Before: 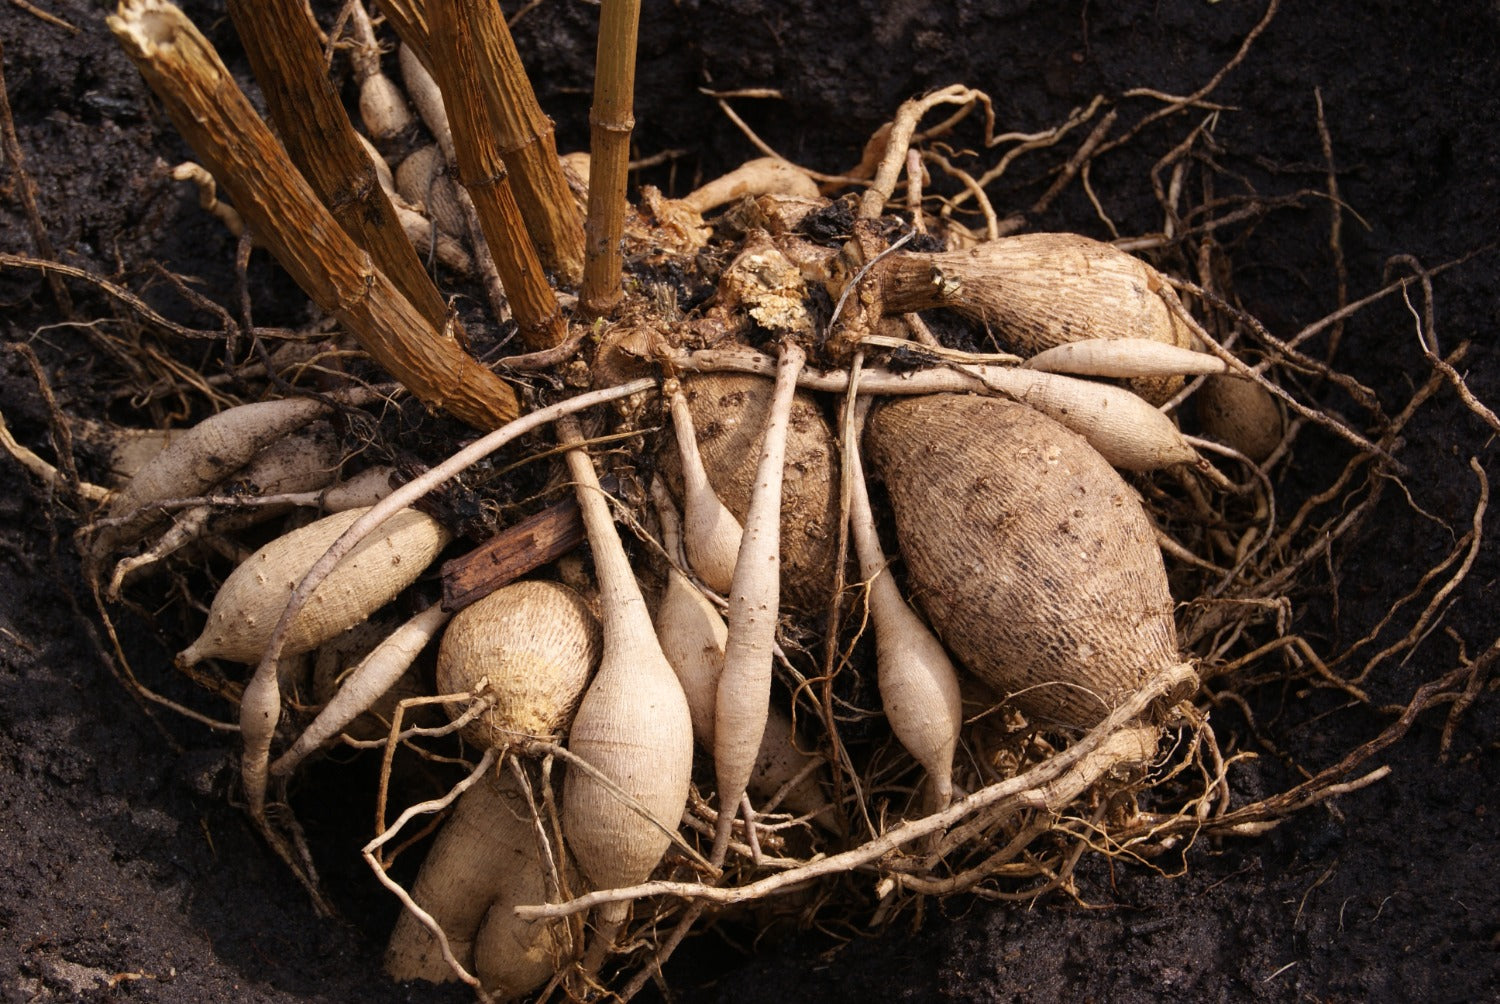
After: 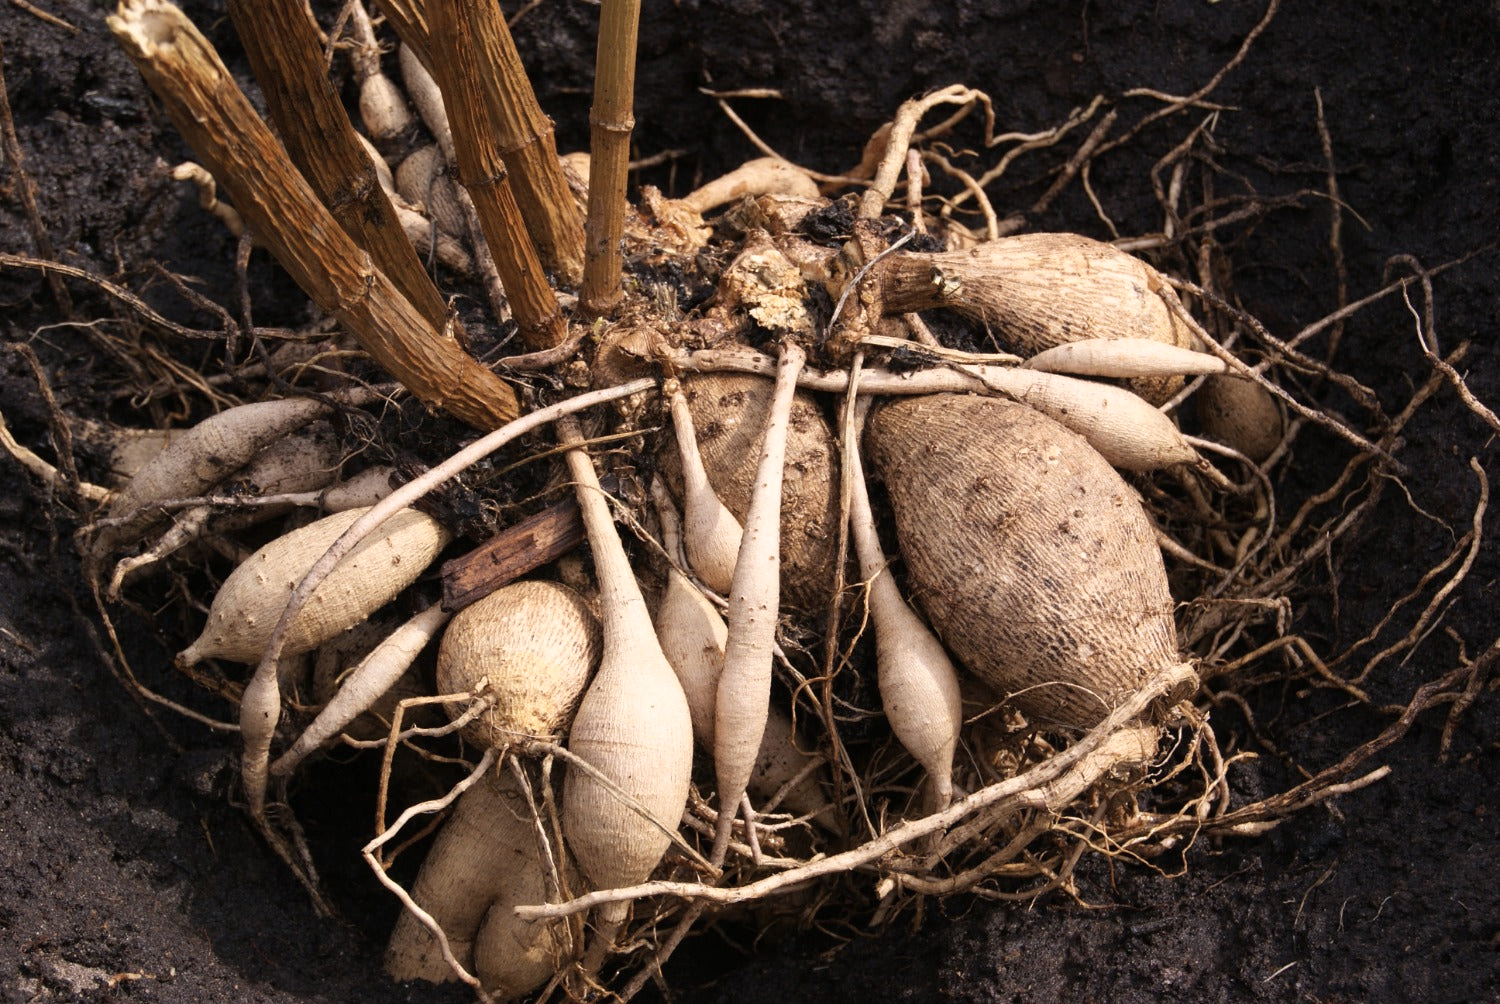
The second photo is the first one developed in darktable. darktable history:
color correction: saturation 0.85
base curve: curves: ch0 [(0, 0) (0.666, 0.806) (1, 1)]
